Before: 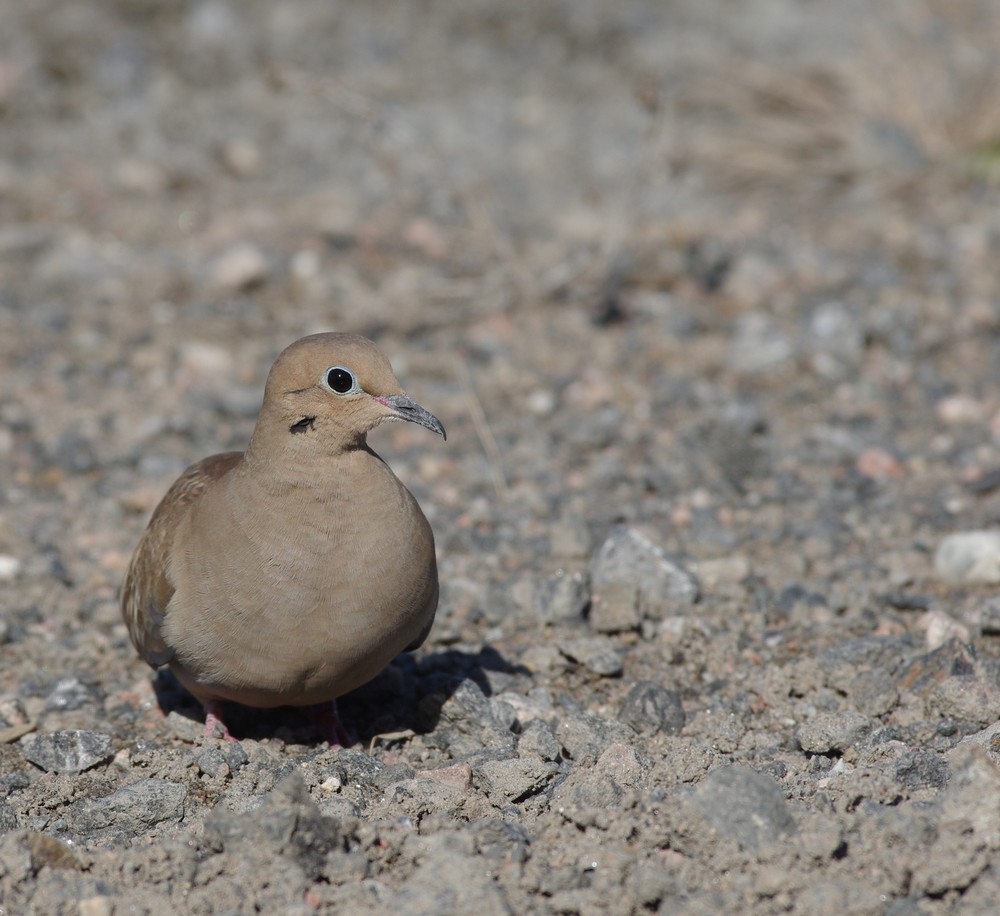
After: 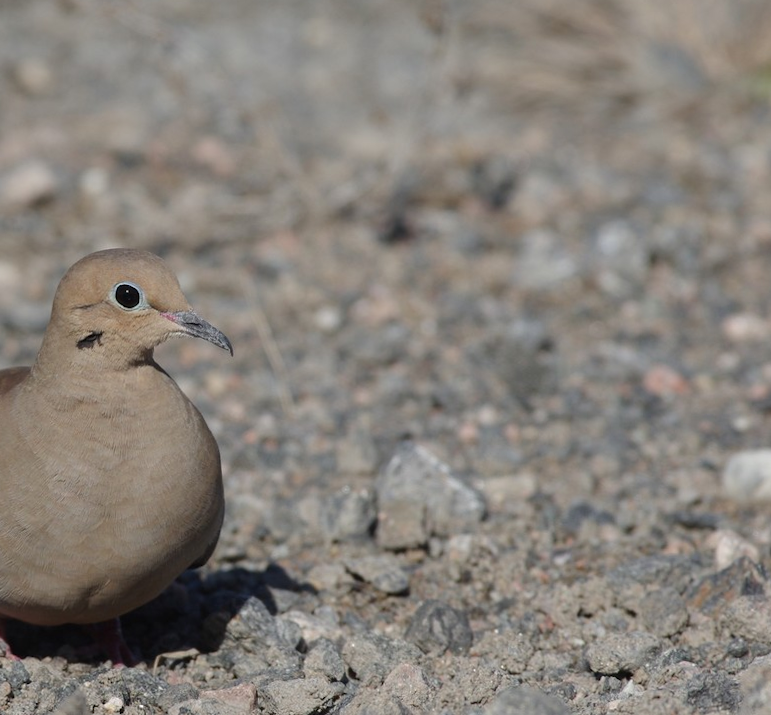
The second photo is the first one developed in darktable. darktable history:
crop and rotate: left 20.74%, top 7.912%, right 0.375%, bottom 13.378%
bloom: size 16%, threshold 98%, strength 20%
rotate and perspective: rotation 0.226°, lens shift (vertical) -0.042, crop left 0.023, crop right 0.982, crop top 0.006, crop bottom 0.994
